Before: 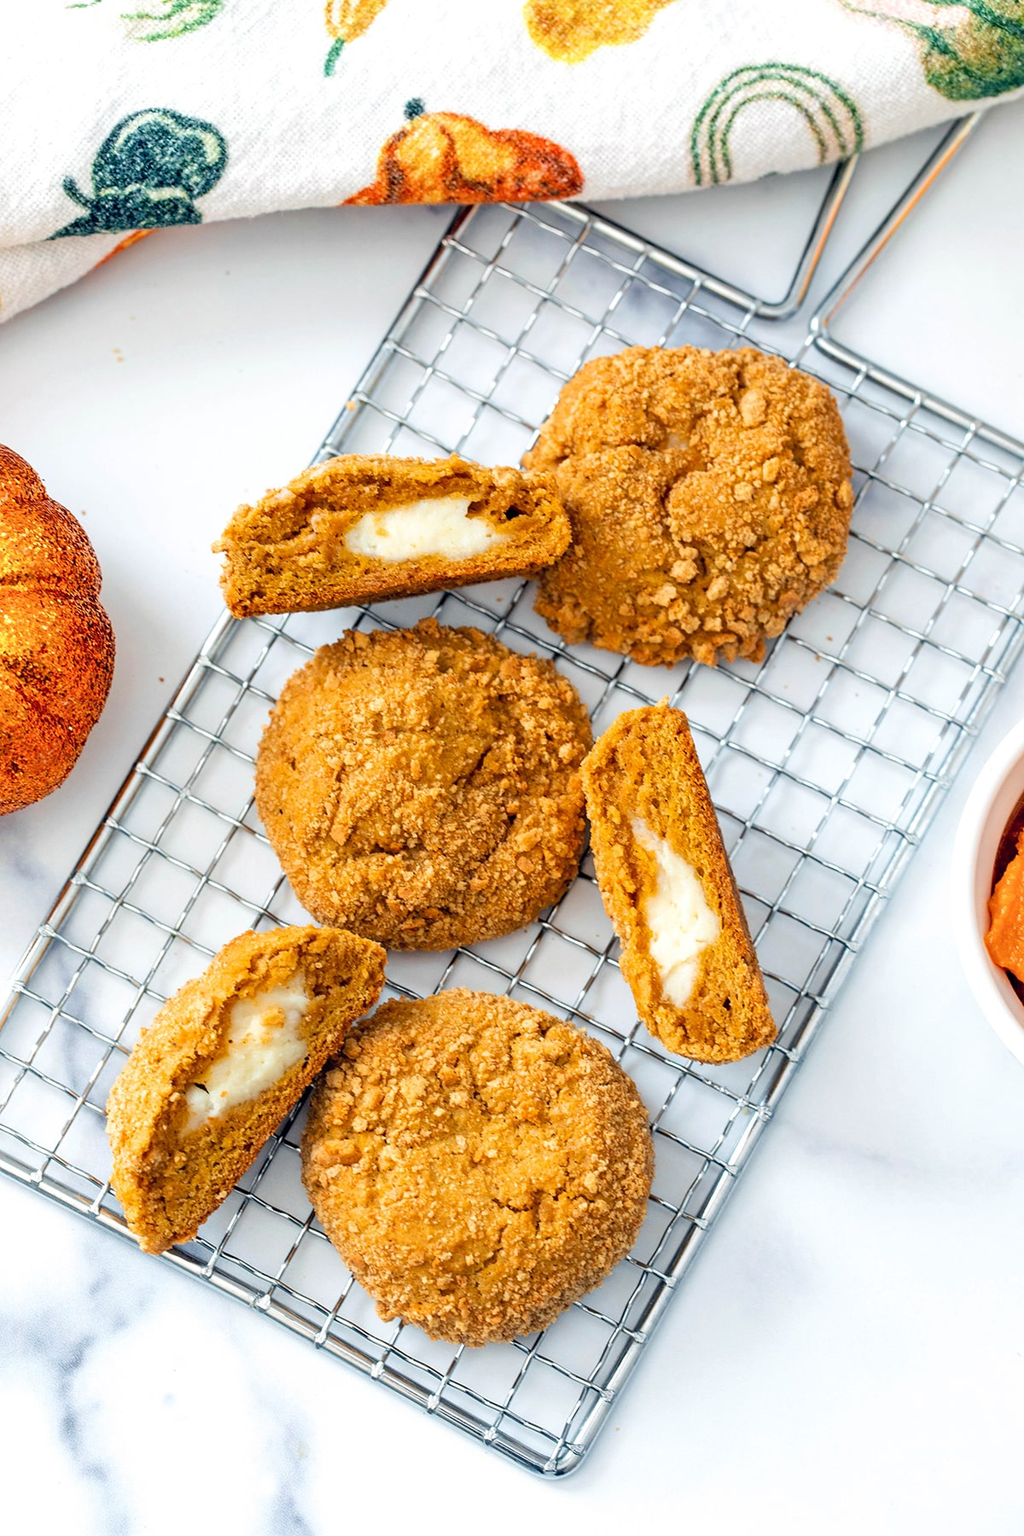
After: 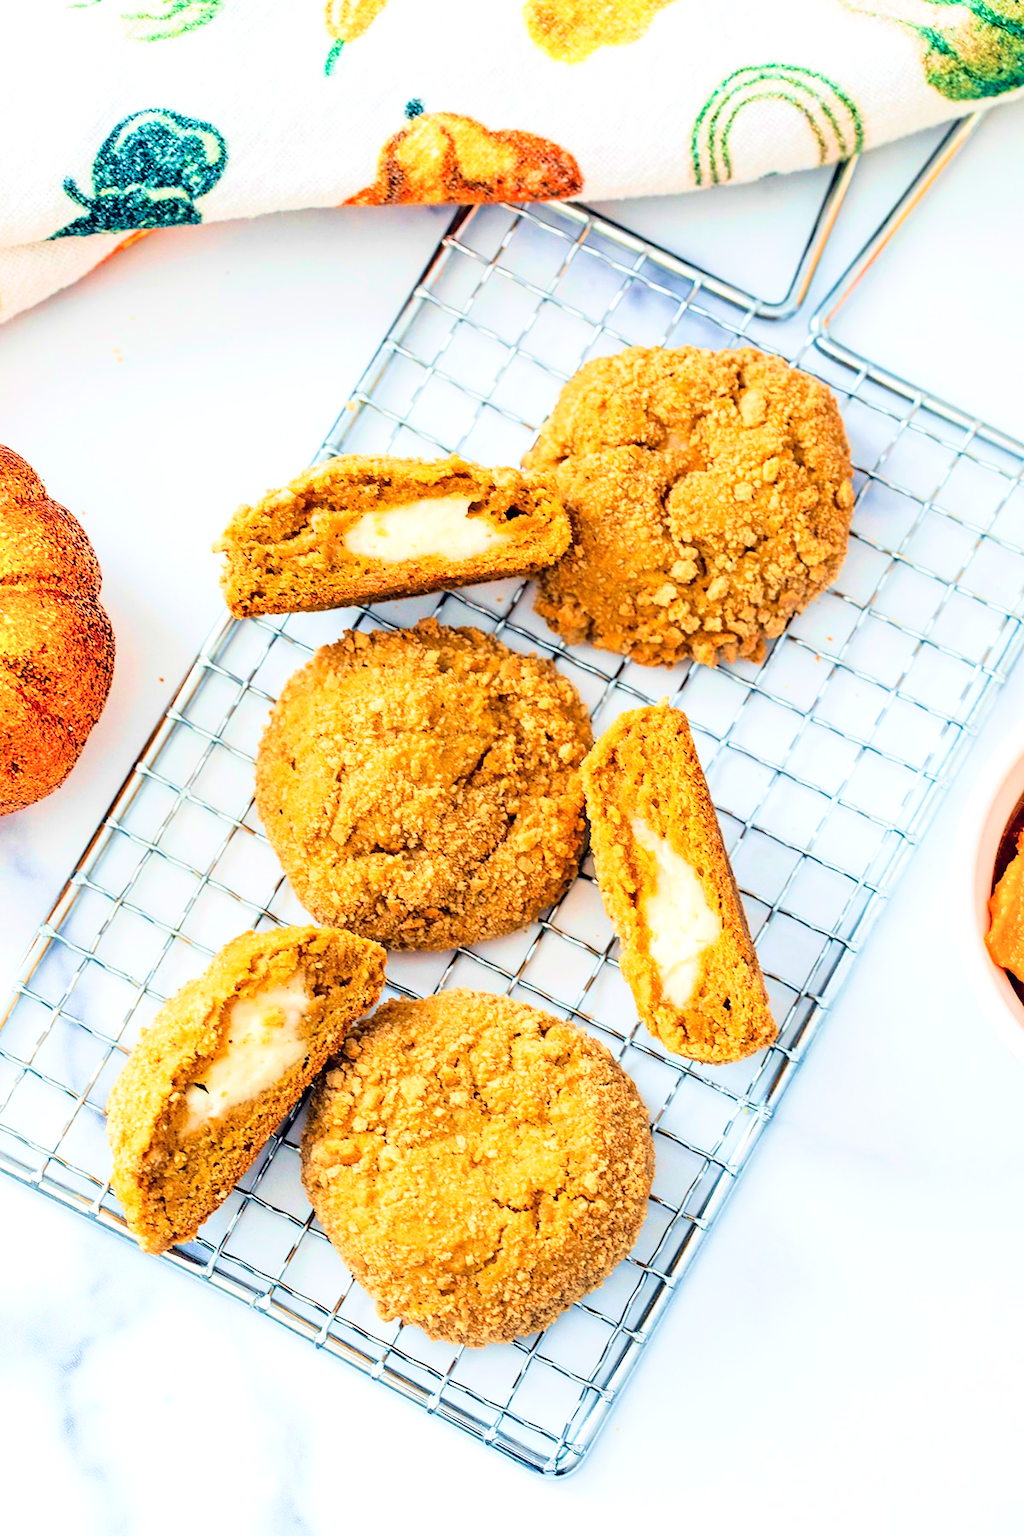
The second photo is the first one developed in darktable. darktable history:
base curve: curves: ch0 [(0, 0) (0.028, 0.03) (0.121, 0.232) (0.46, 0.748) (0.859, 0.968) (1, 1)]
velvia: strength 75%
